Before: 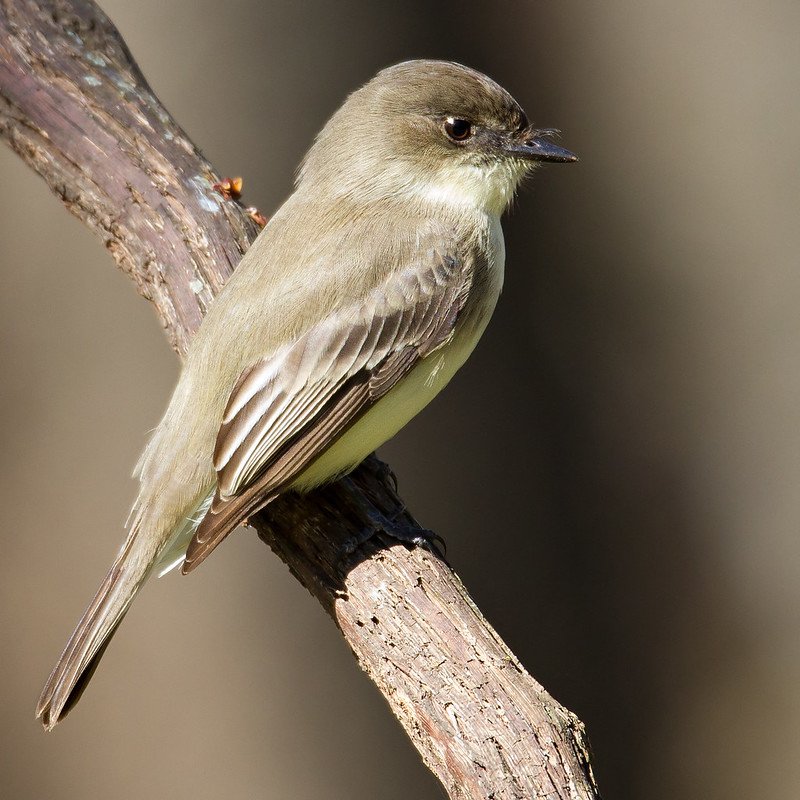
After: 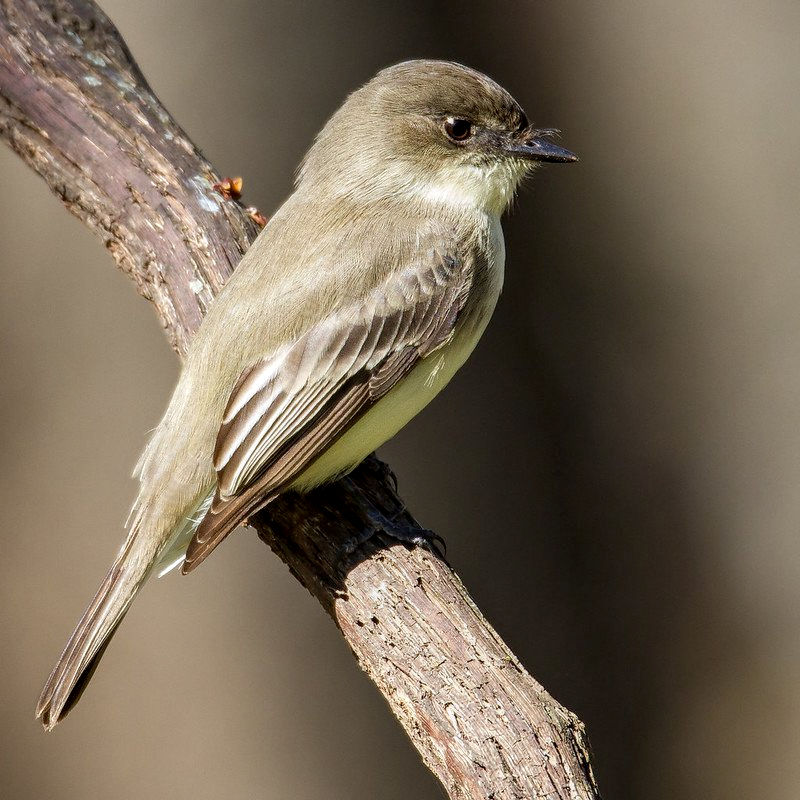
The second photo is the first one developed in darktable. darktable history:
exposure: black level correction 0.002, compensate exposure bias true, compensate highlight preservation false
local contrast: highlights 24%, detail 130%
